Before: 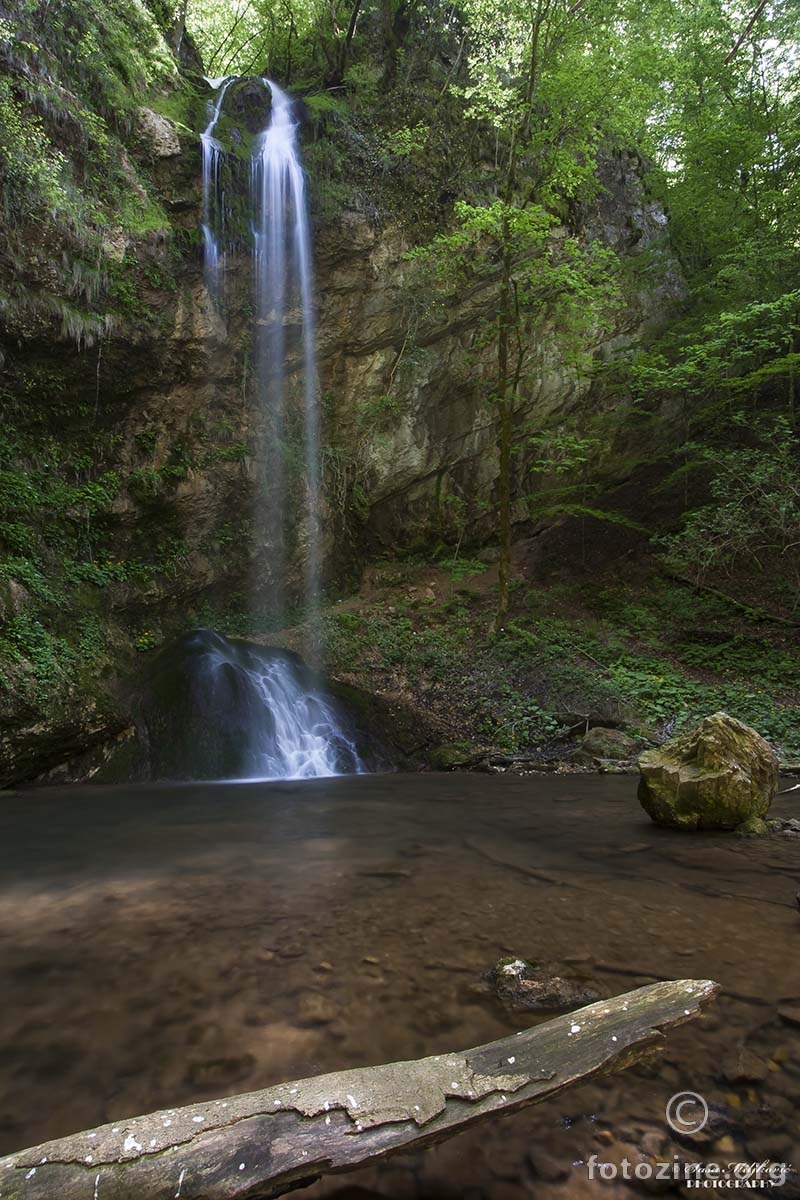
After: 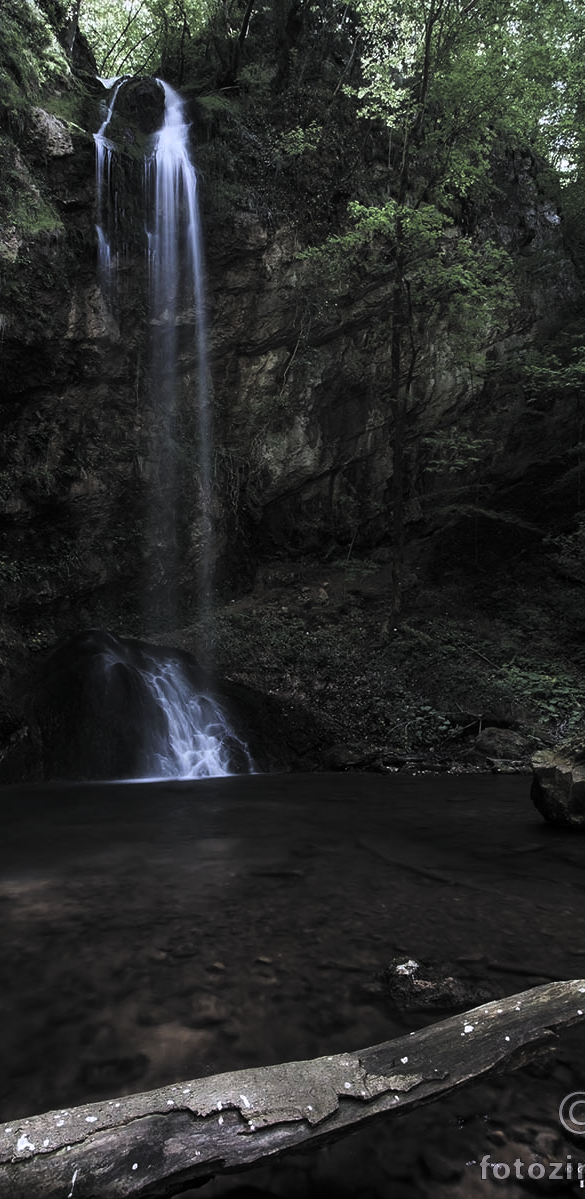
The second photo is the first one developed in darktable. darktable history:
levels: mode automatic, black 0.023%, white 99.97%, levels [0.062, 0.494, 0.925]
color calibration: illuminant as shot in camera, x 0.358, y 0.373, temperature 4628.91 K
crop: left 13.443%, right 13.31%
exposure: black level correction -0.087, compensate highlight preservation false
